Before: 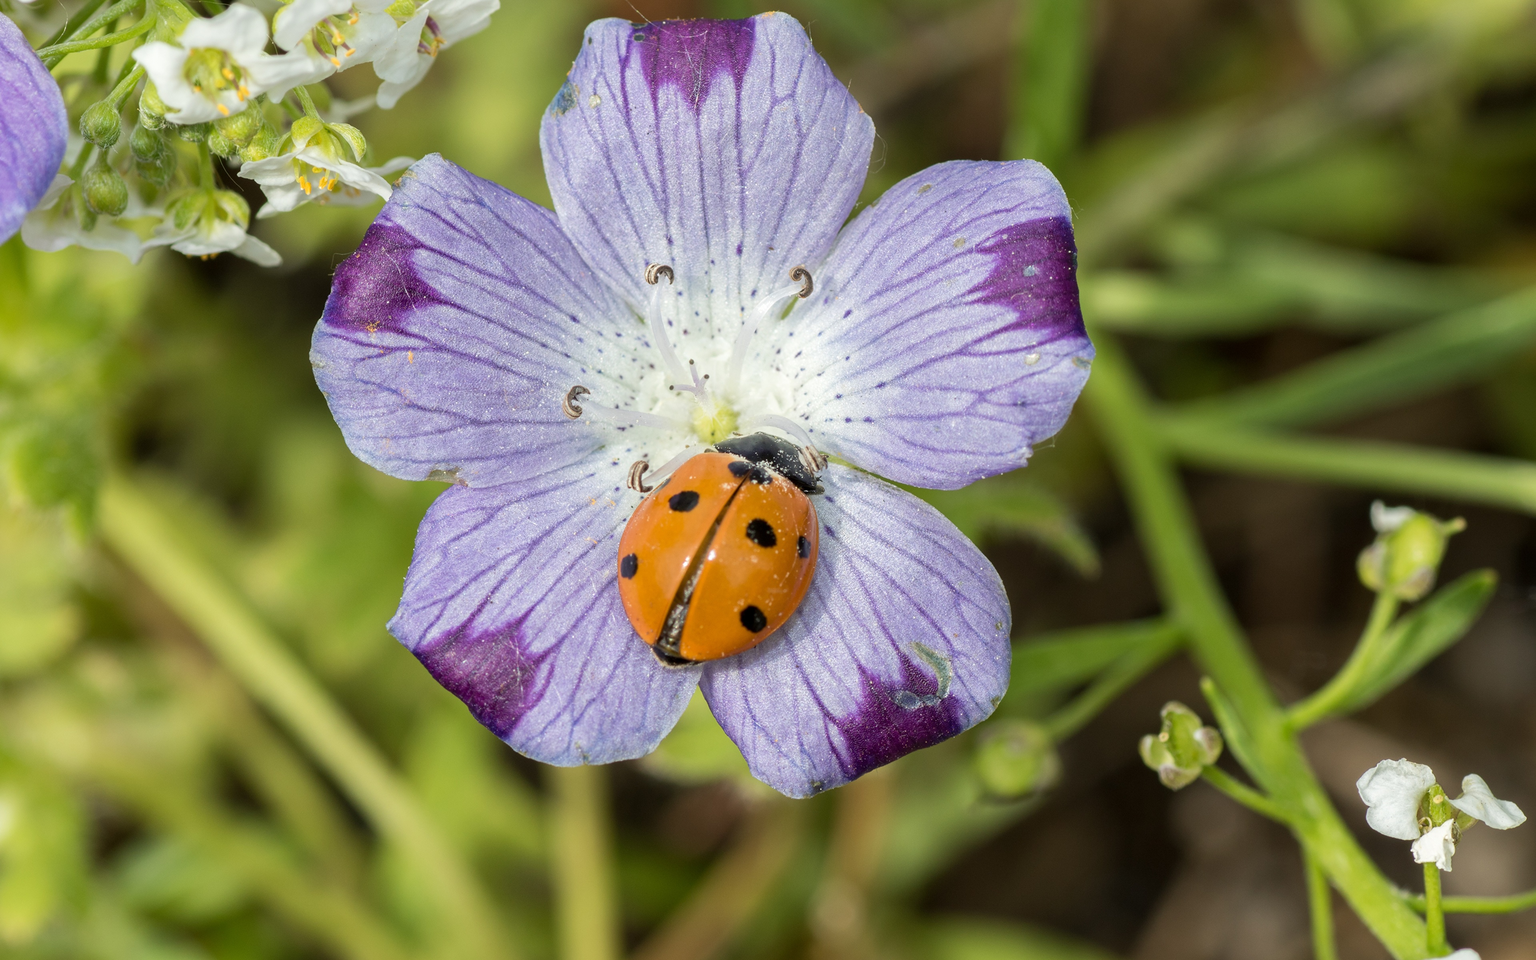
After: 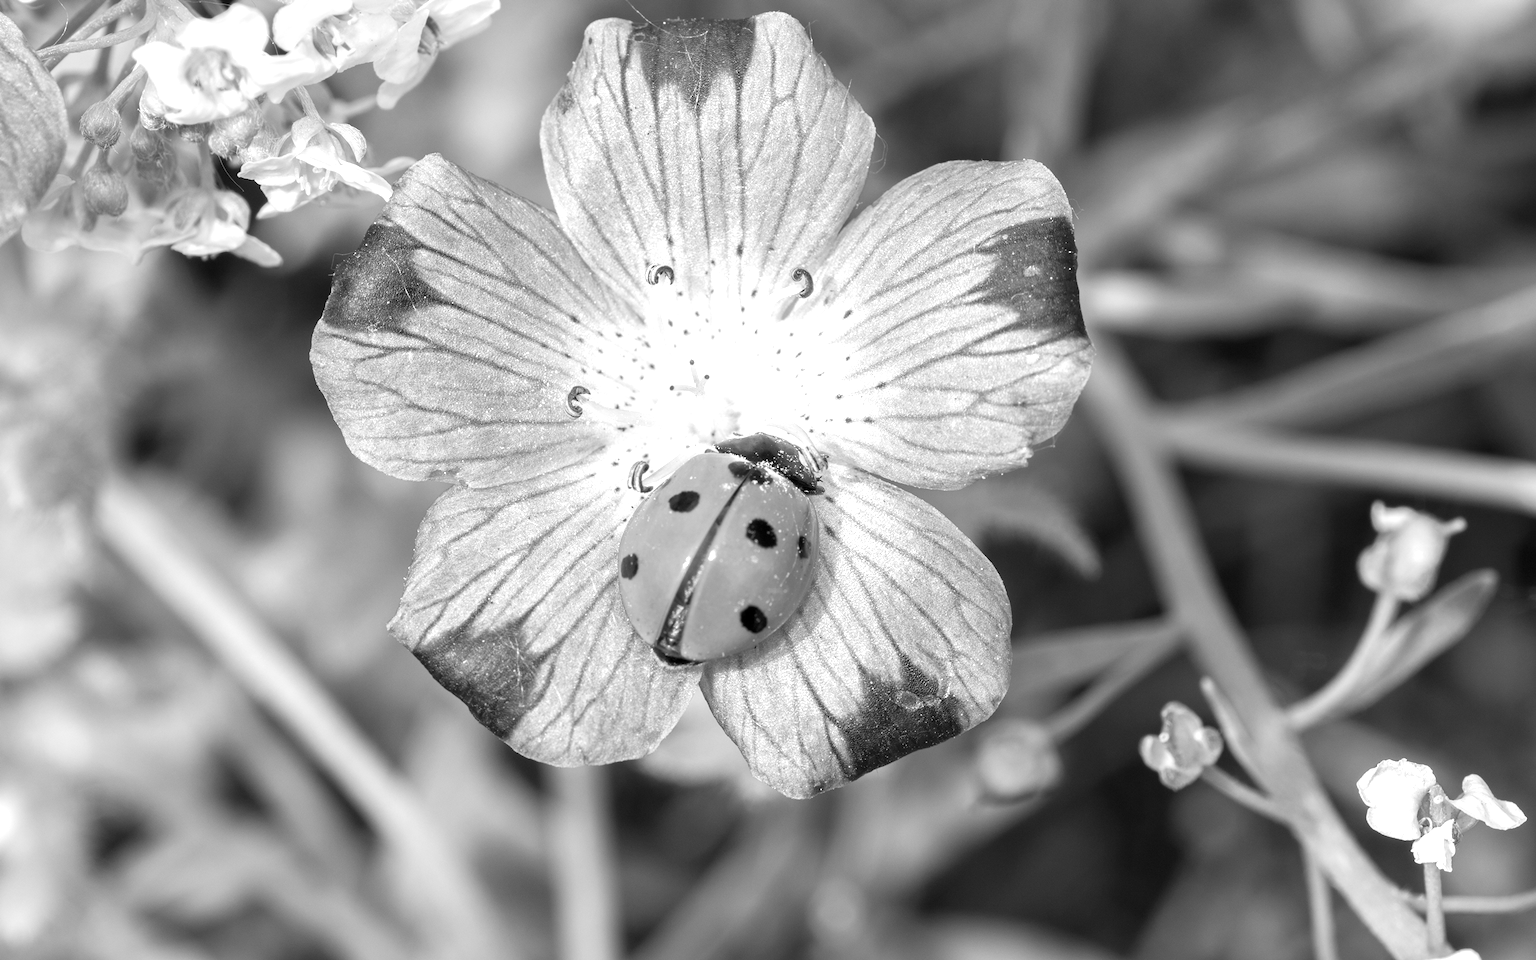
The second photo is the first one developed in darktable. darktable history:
monochrome: on, module defaults
exposure: exposure 0.657 EV, compensate highlight preservation false
